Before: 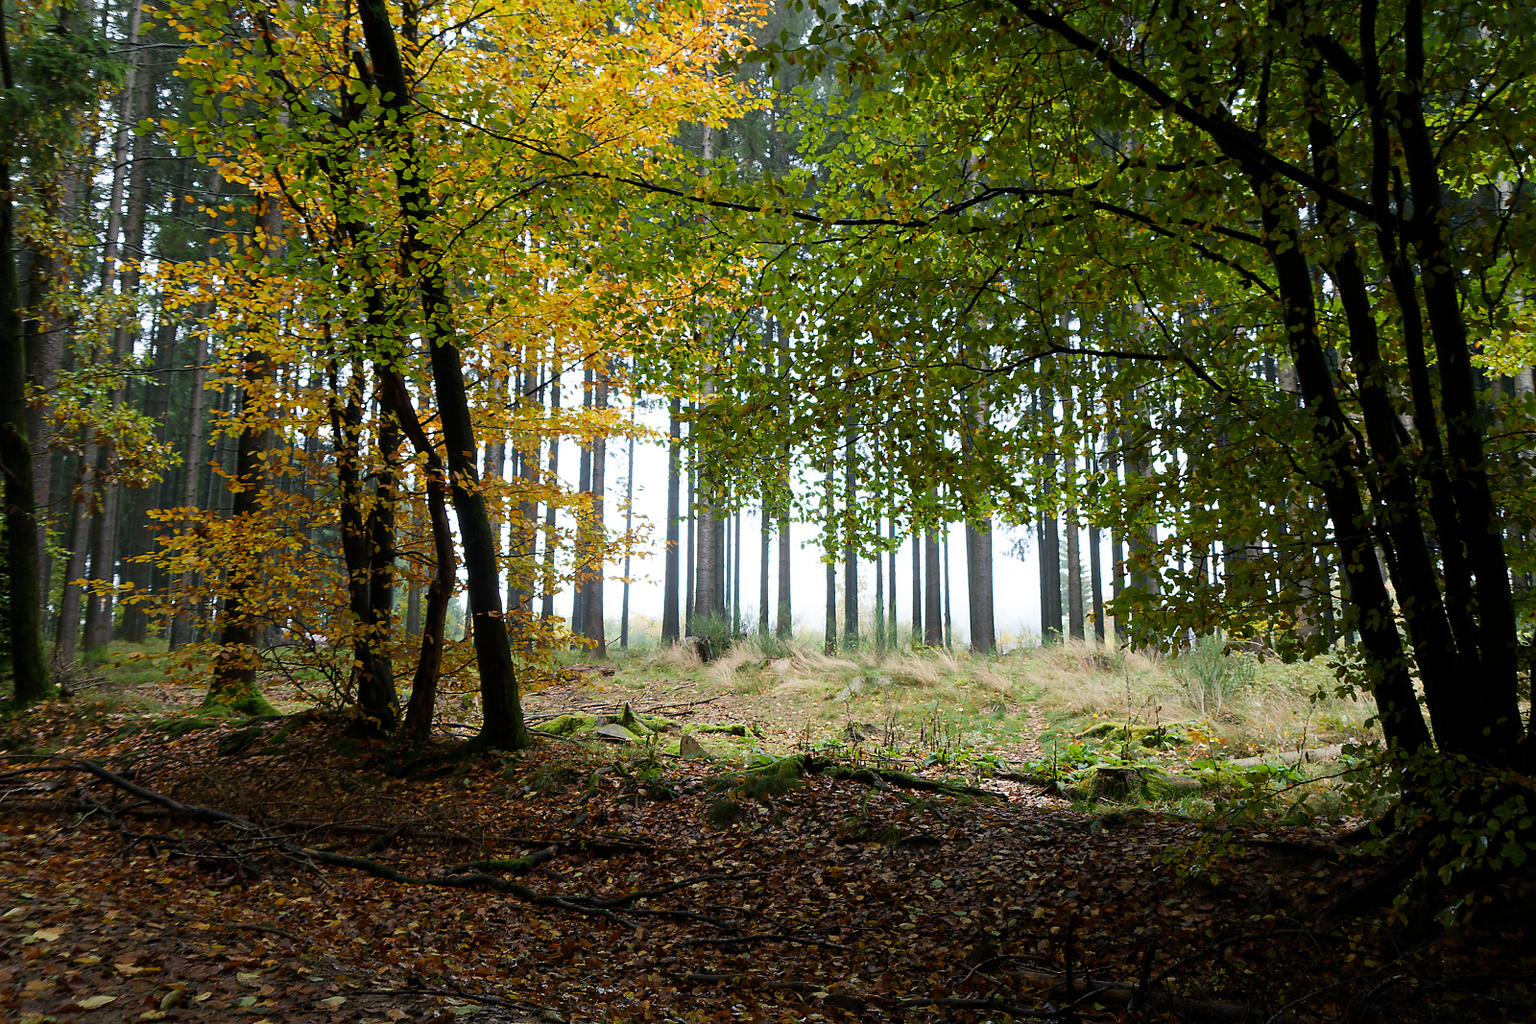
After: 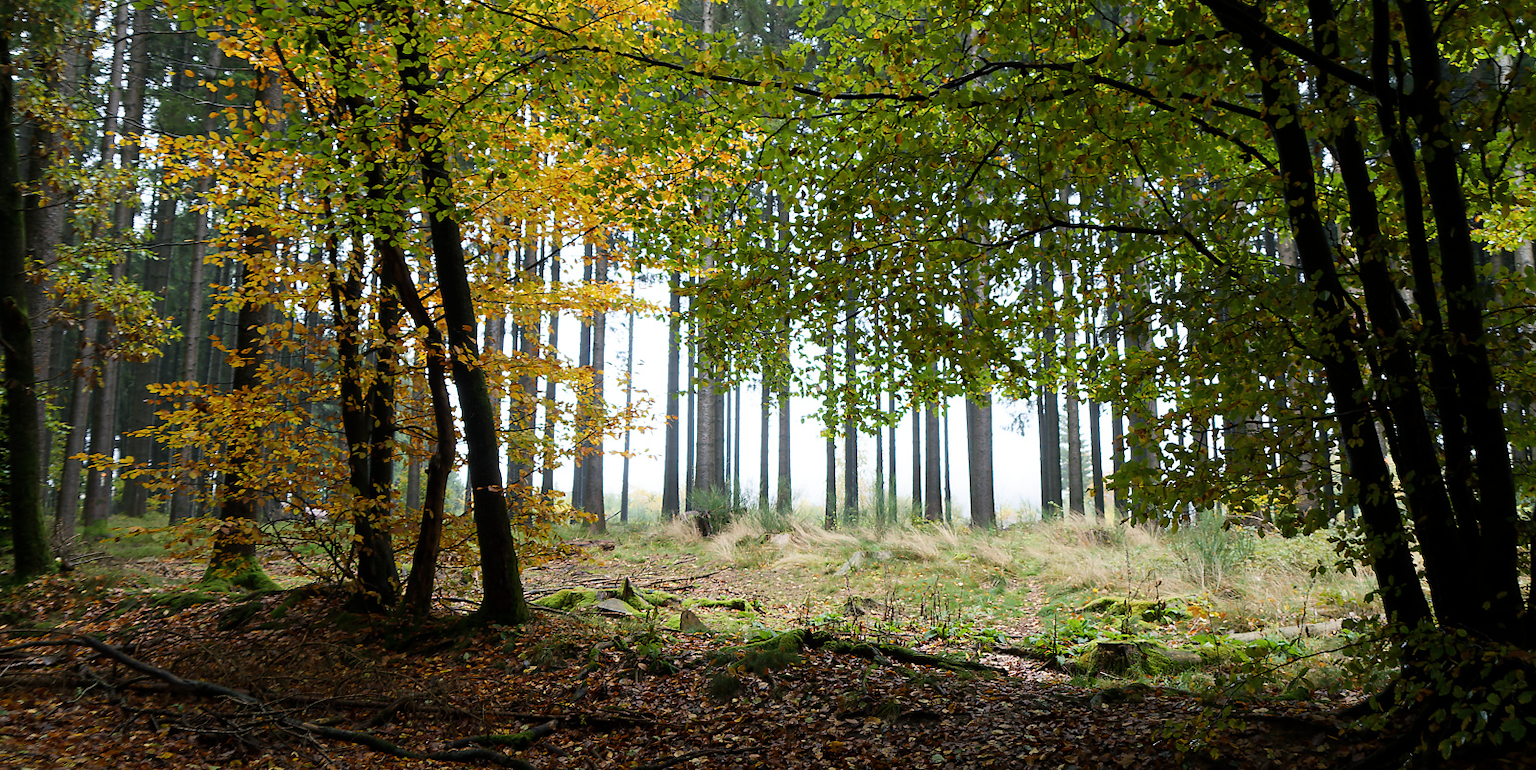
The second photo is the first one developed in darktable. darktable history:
tone curve: curves: ch0 [(0, 0) (0.003, 0.003) (0.011, 0.011) (0.025, 0.026) (0.044, 0.046) (0.069, 0.071) (0.1, 0.103) (0.136, 0.14) (0.177, 0.183) (0.224, 0.231) (0.277, 0.286) (0.335, 0.346) (0.399, 0.412) (0.468, 0.483) (0.543, 0.56) (0.623, 0.643) (0.709, 0.732) (0.801, 0.826) (0.898, 0.917) (1, 1)], color space Lab, independent channels, preserve colors none
crop and rotate: top 12.37%, bottom 12.282%
